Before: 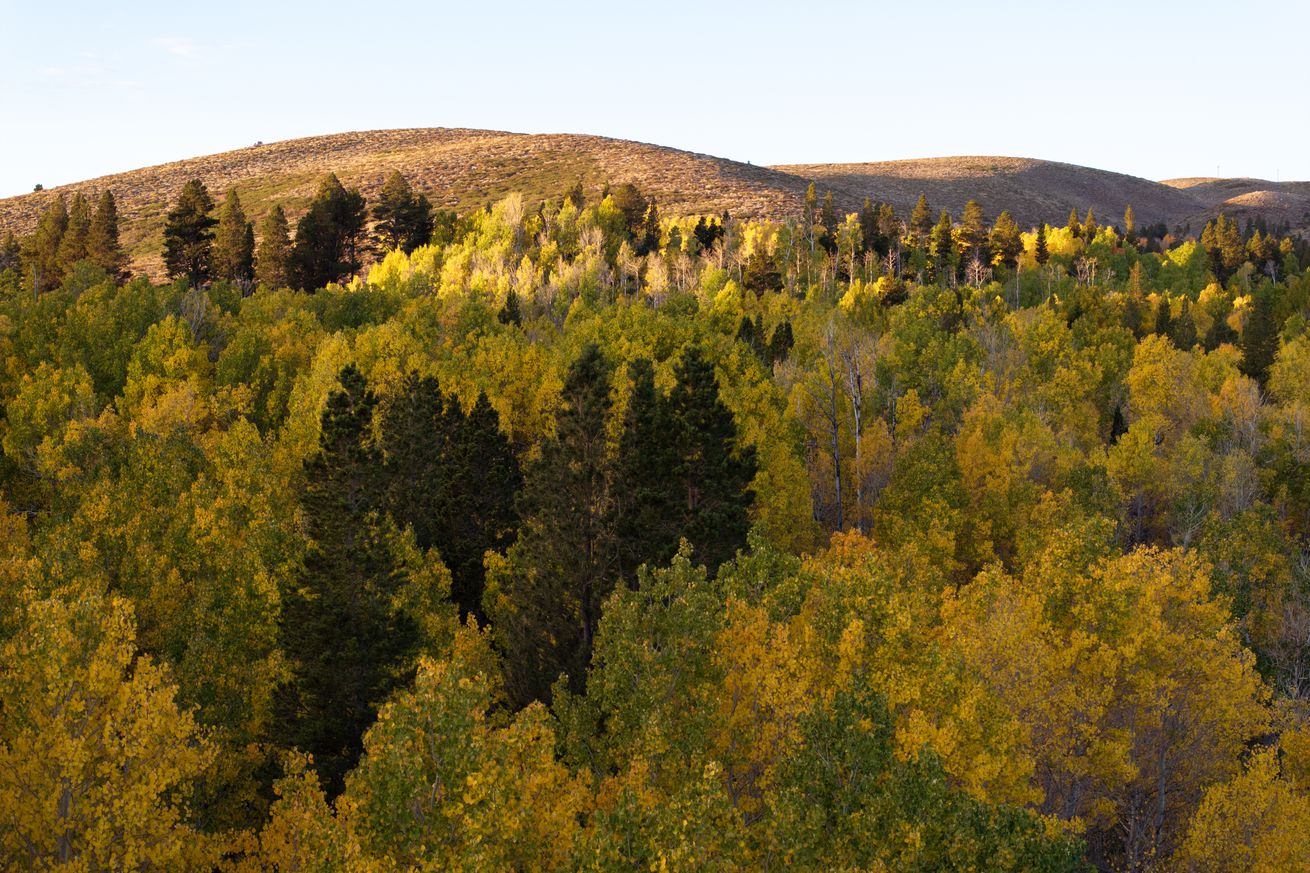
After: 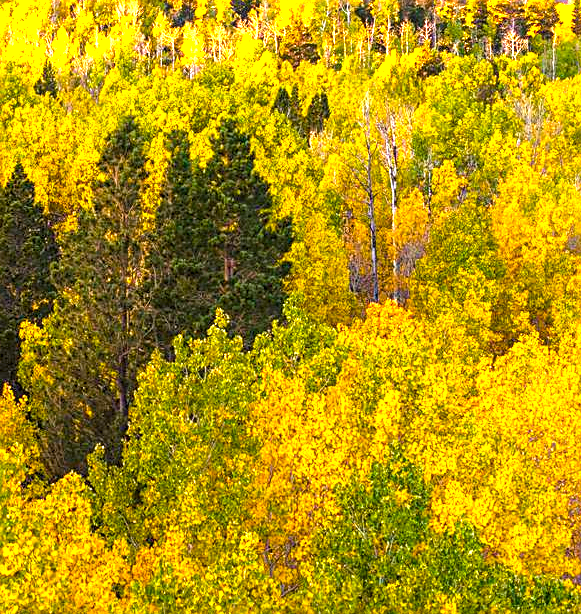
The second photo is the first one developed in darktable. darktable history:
sharpen: amount 0.6
local contrast: on, module defaults
crop: left 35.432%, top 26.233%, right 20.145%, bottom 3.432%
color balance rgb: perceptual saturation grading › global saturation 25%, global vibrance 20%
exposure: black level correction 0, exposure 2.138 EV, compensate exposure bias true, compensate highlight preservation false
